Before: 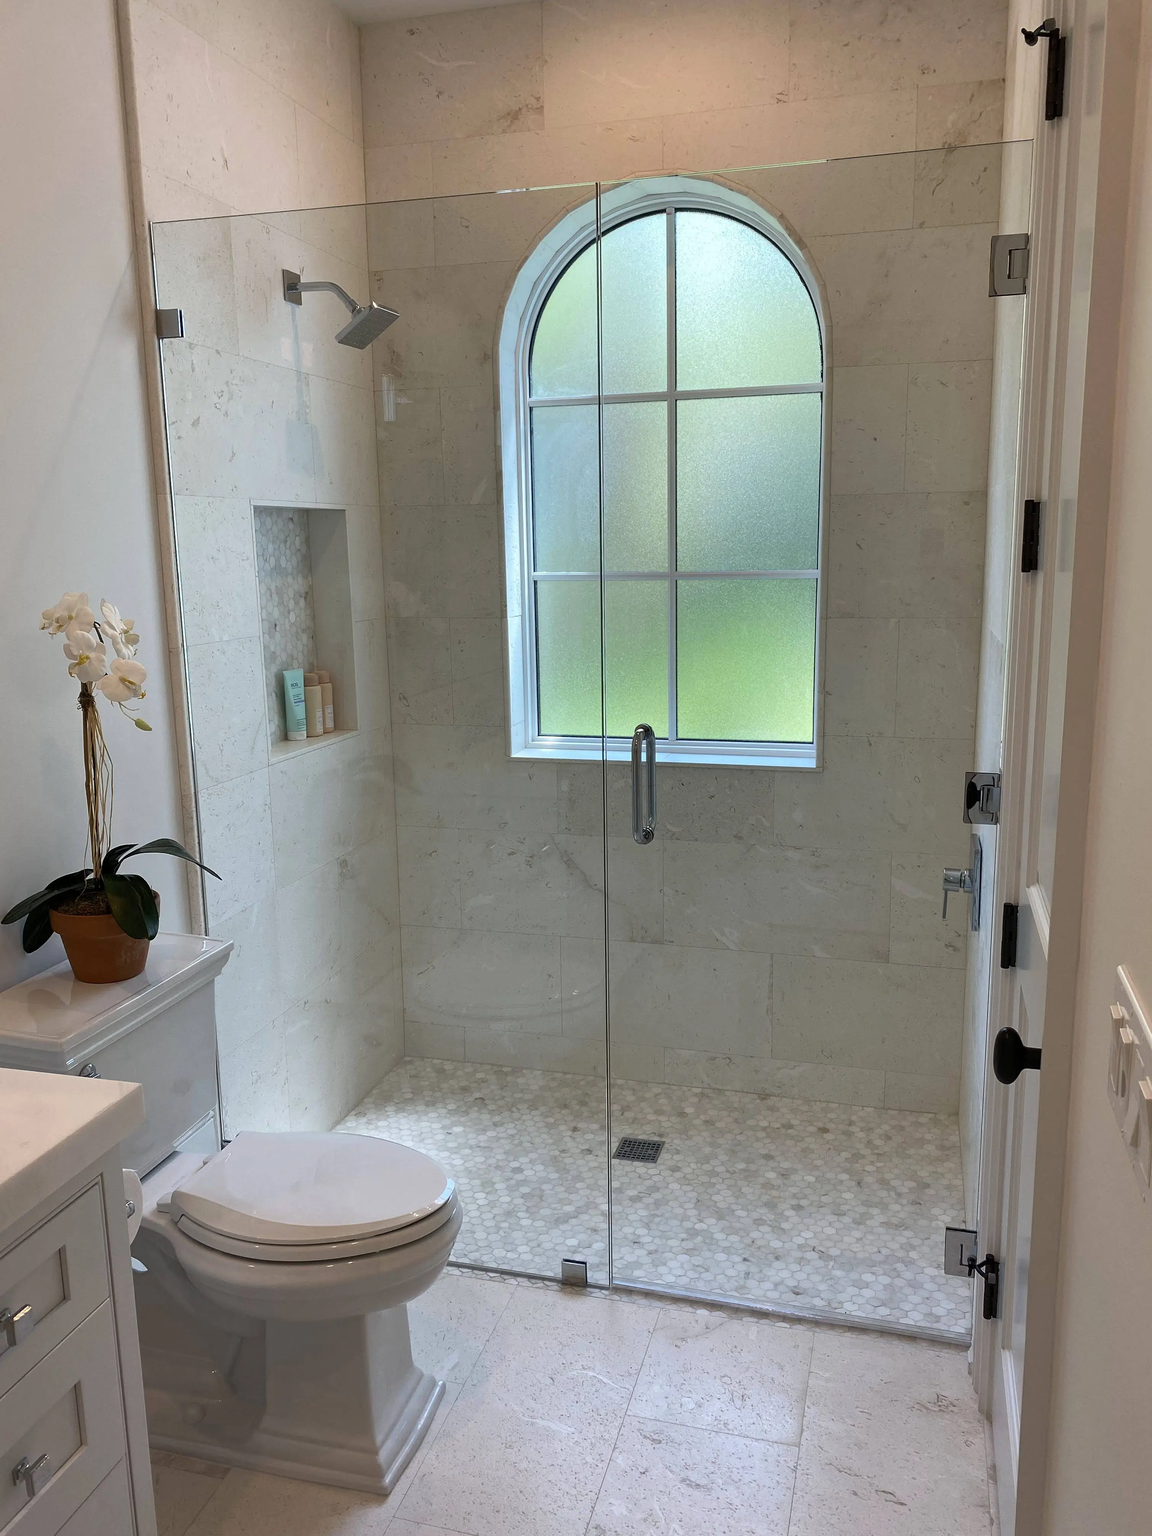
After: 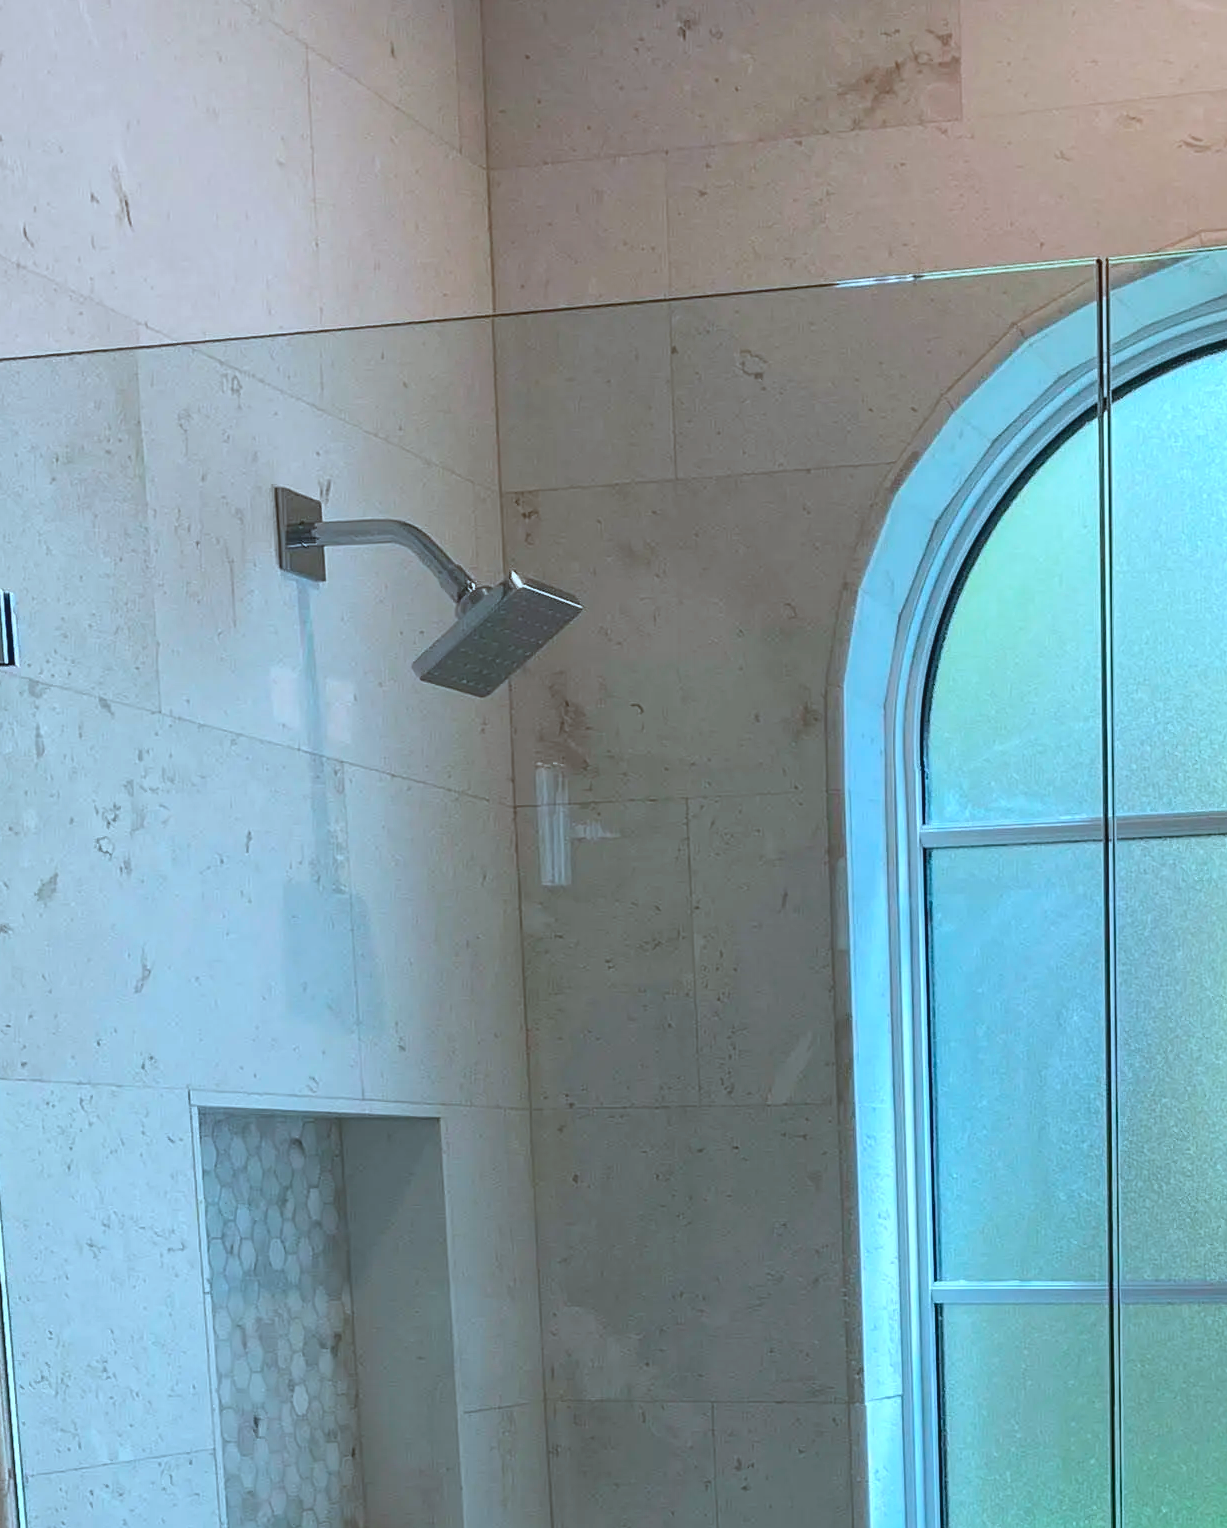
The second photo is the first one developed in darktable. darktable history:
crop: left 15.452%, top 5.459%, right 43.956%, bottom 56.62%
local contrast: detail 110%
color correction: highlights a* -9.73, highlights b* -21.22
